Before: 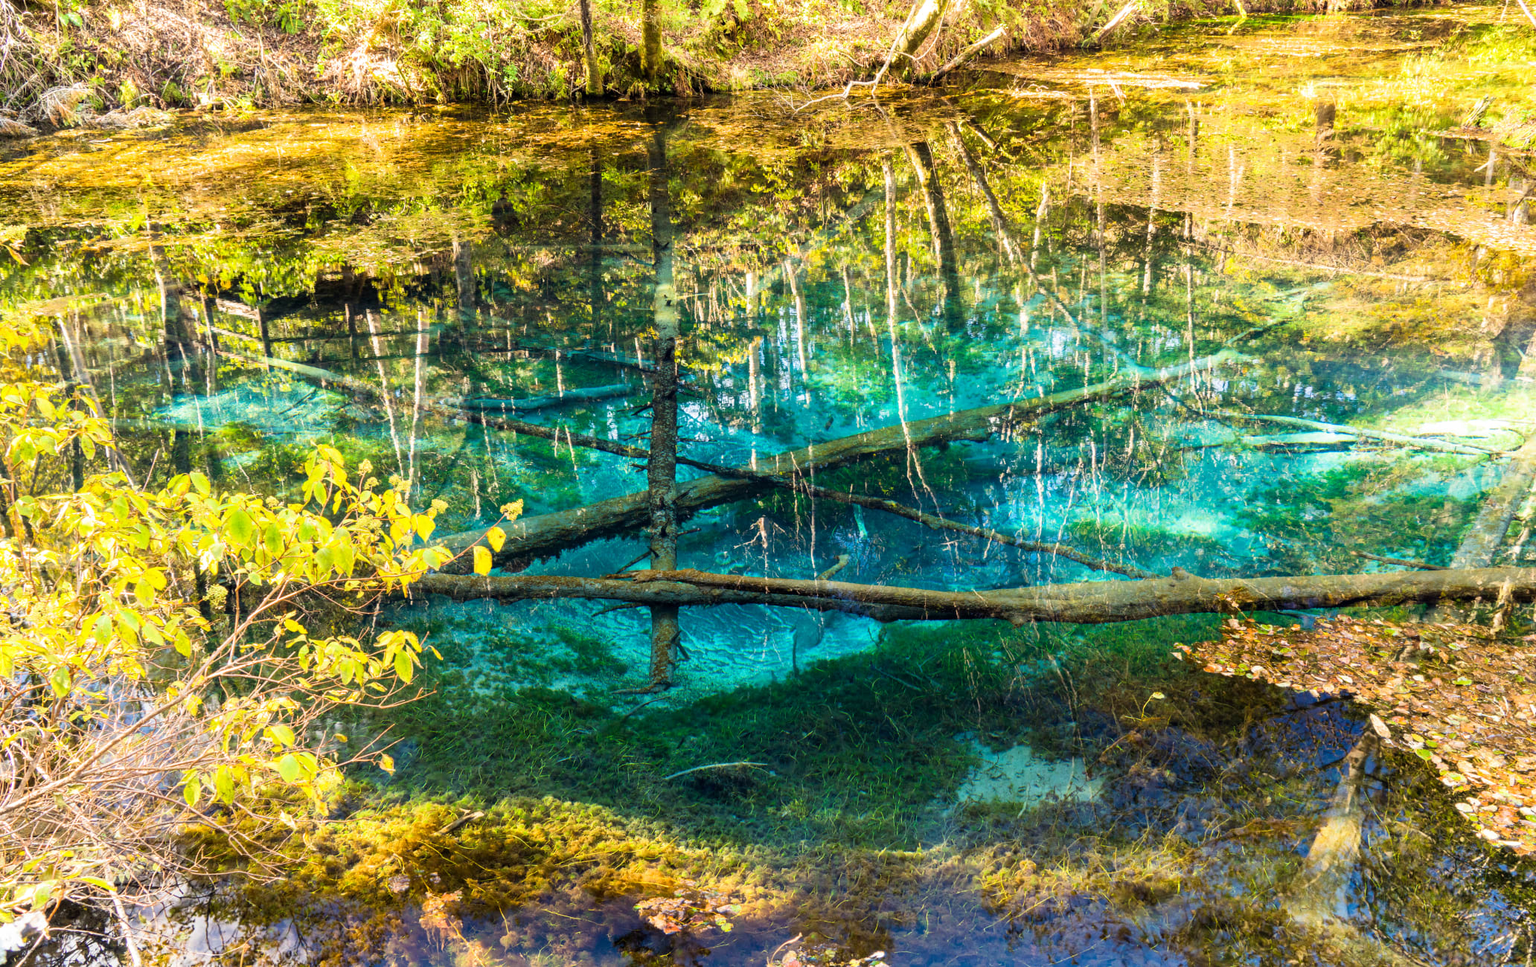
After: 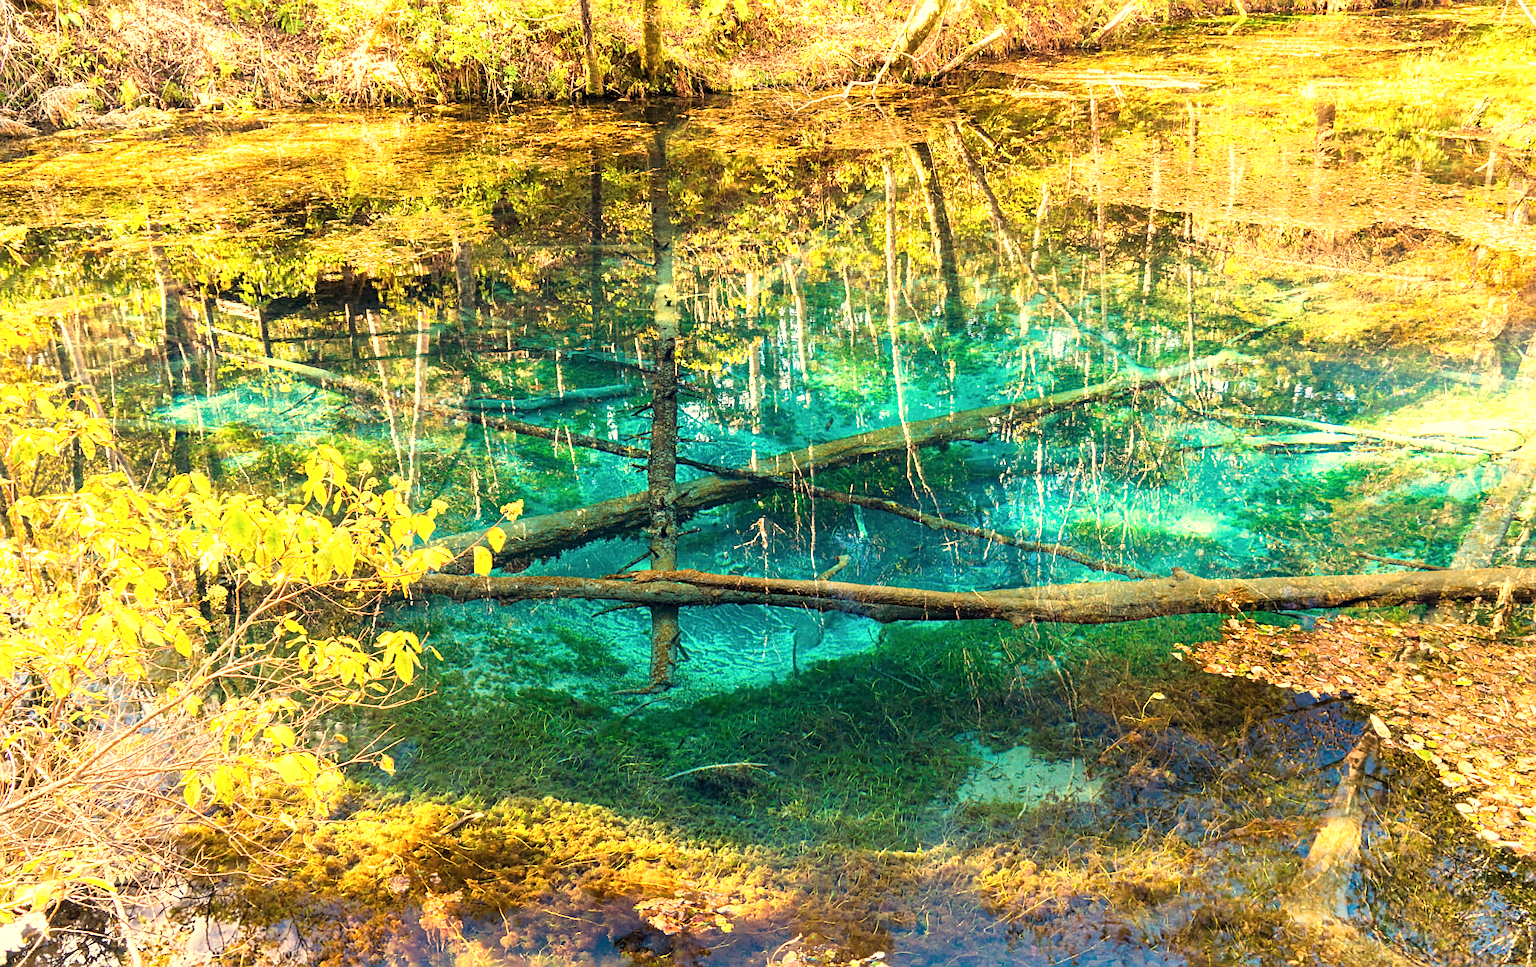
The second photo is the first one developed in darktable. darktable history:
color balance rgb: perceptual saturation grading › global saturation -0.31%, global vibrance -8%, contrast -13%, saturation formula JzAzBz (2021)
white balance: red 1.138, green 0.996, blue 0.812
sharpen: on, module defaults
exposure: black level correction 0, exposure 0.7 EV, compensate exposure bias true, compensate highlight preservation false
